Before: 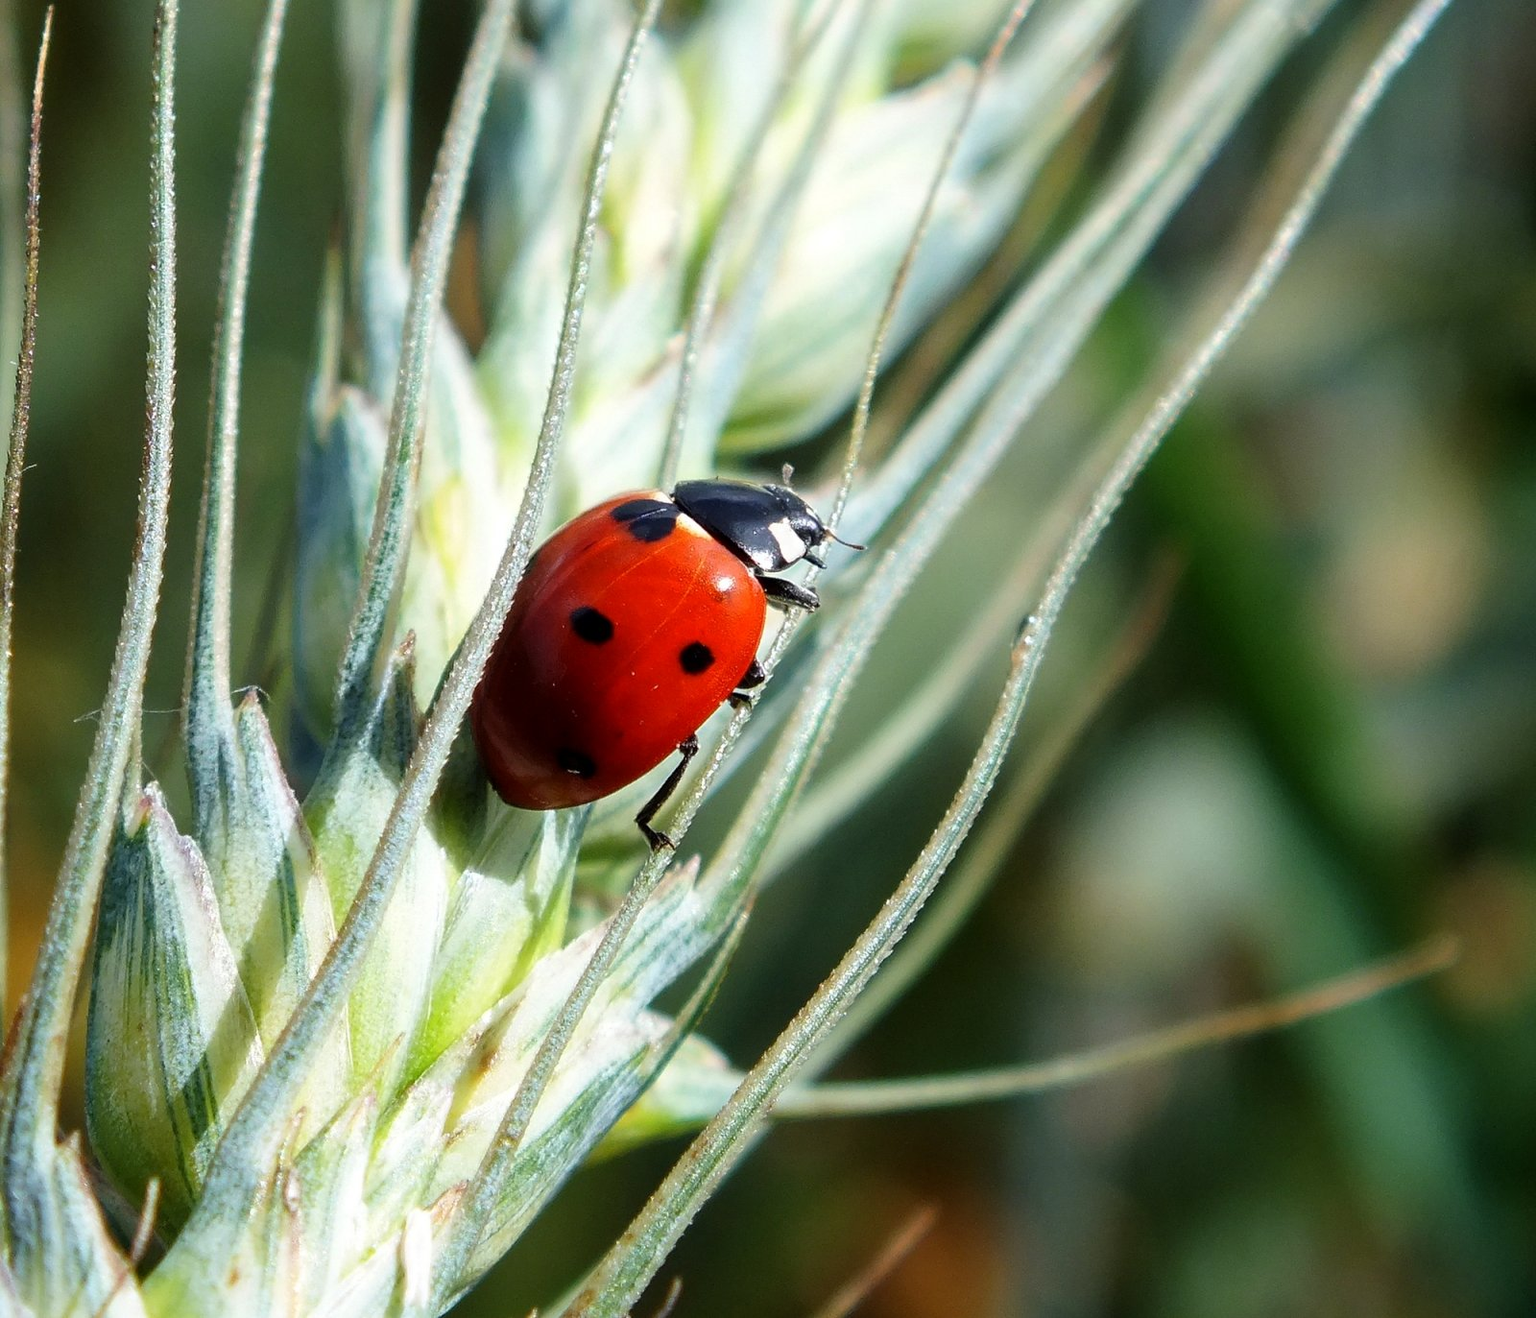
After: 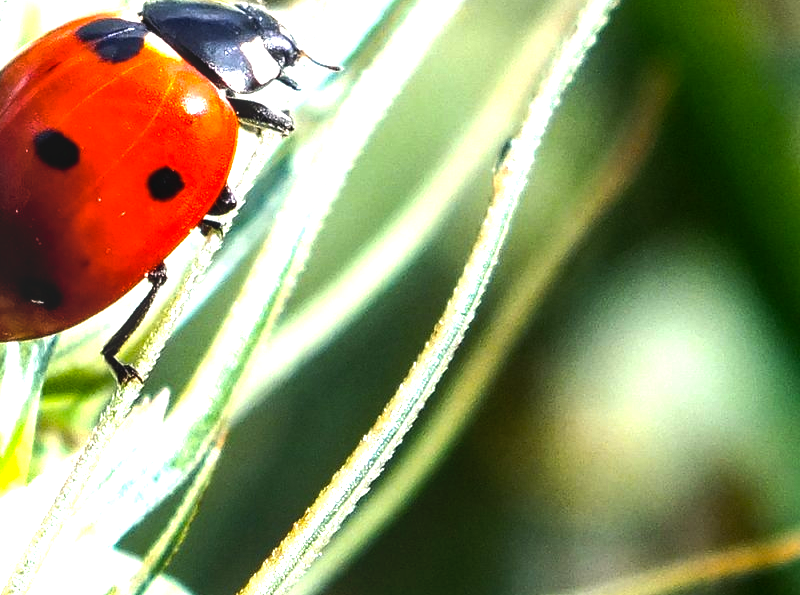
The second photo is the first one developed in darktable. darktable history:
crop: left 35.009%, top 36.609%, right 14.942%, bottom 19.992%
local contrast: on, module defaults
tone equalizer: -8 EV -0.42 EV, -7 EV -0.406 EV, -6 EV -0.31 EV, -5 EV -0.226 EV, -3 EV 0.228 EV, -2 EV 0.343 EV, -1 EV 0.375 EV, +0 EV 0.39 EV, edges refinement/feathering 500, mask exposure compensation -1.57 EV, preserve details no
color balance rgb: highlights gain › chroma 1.121%, highlights gain › hue 60.01°, linear chroma grading › global chroma 6.411%, perceptual saturation grading › global saturation 25.438%, perceptual brilliance grading › global brilliance -5.431%, perceptual brilliance grading › highlights 23.638%, perceptual brilliance grading › mid-tones 7.325%, perceptual brilliance grading › shadows -5.085%
exposure: exposure 0.522 EV, compensate highlight preservation false
